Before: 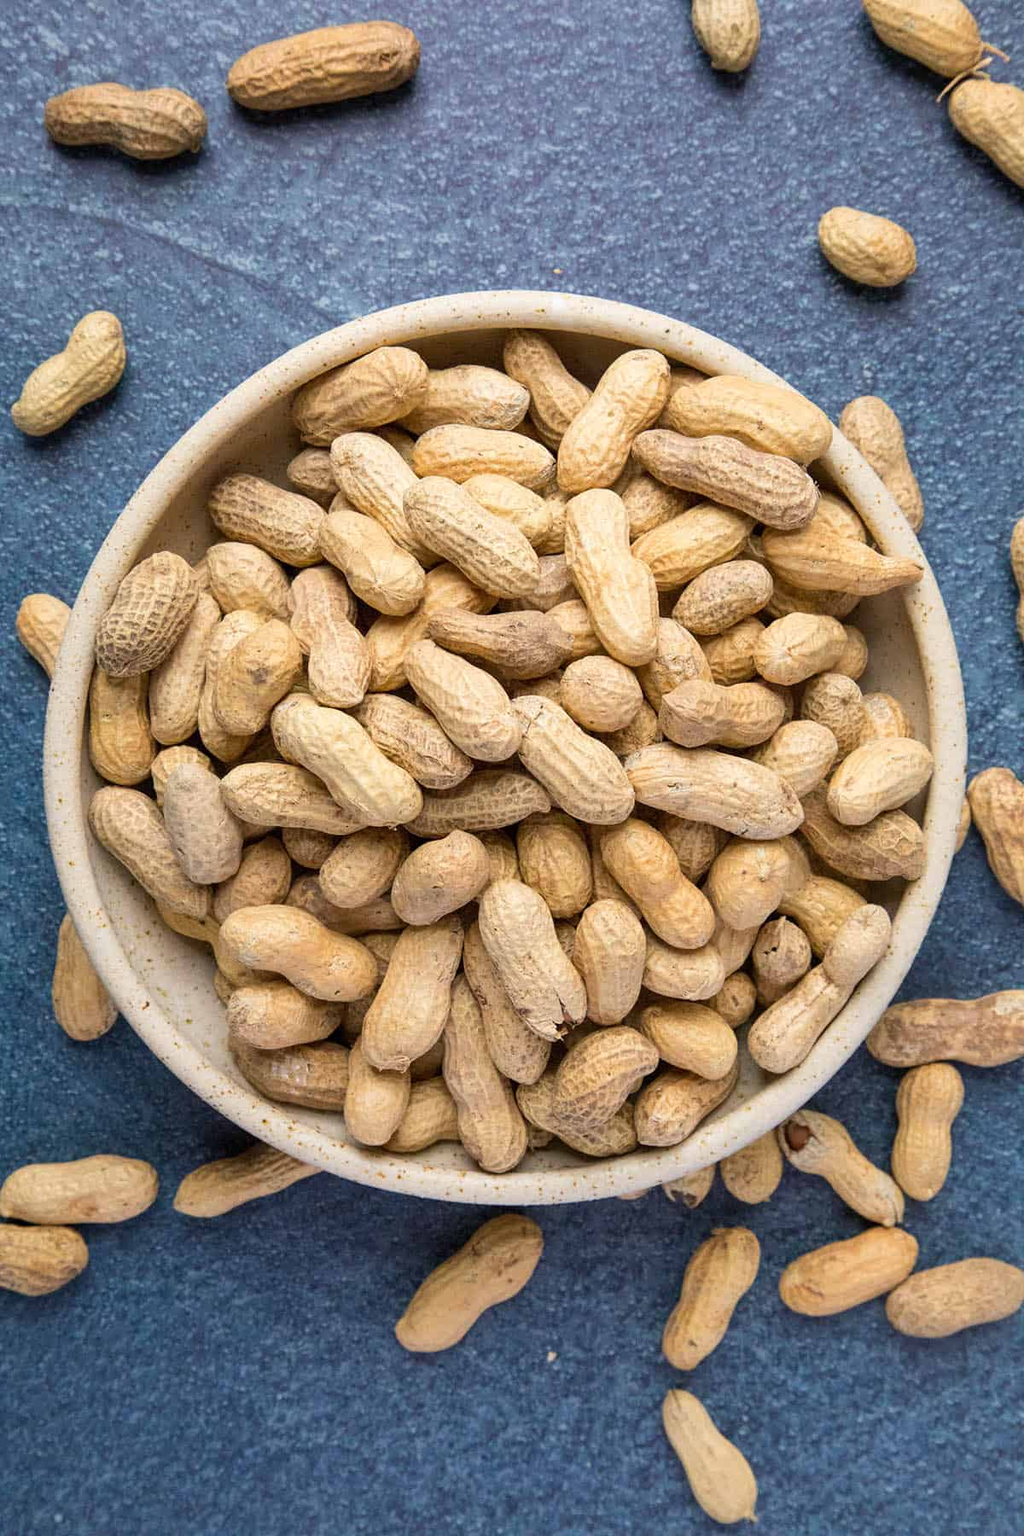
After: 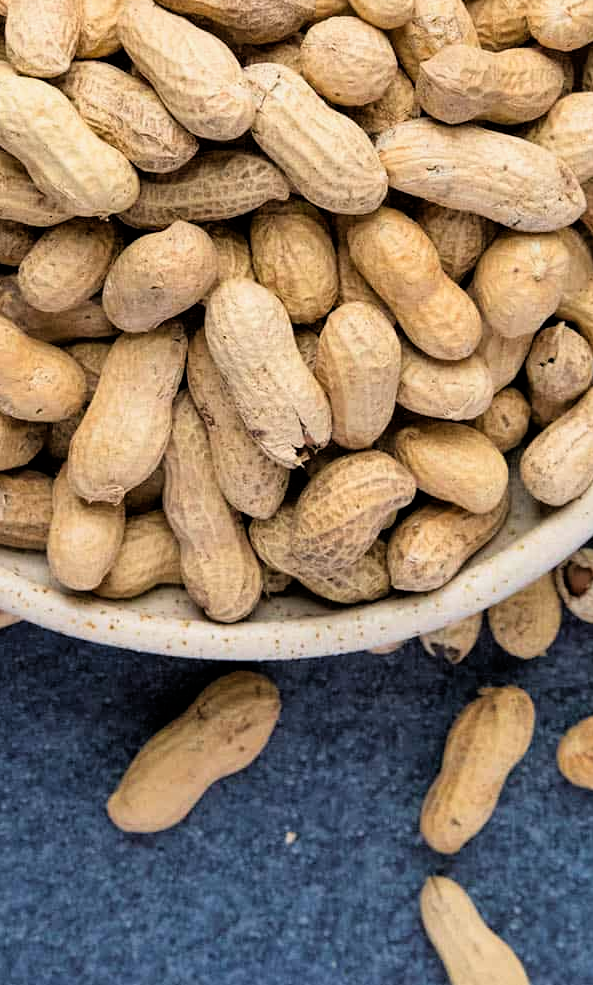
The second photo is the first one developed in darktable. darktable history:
crop: left 29.672%, top 41.786%, right 20.851%, bottom 3.487%
filmic rgb: black relative exposure -4.93 EV, white relative exposure 2.84 EV, hardness 3.72
